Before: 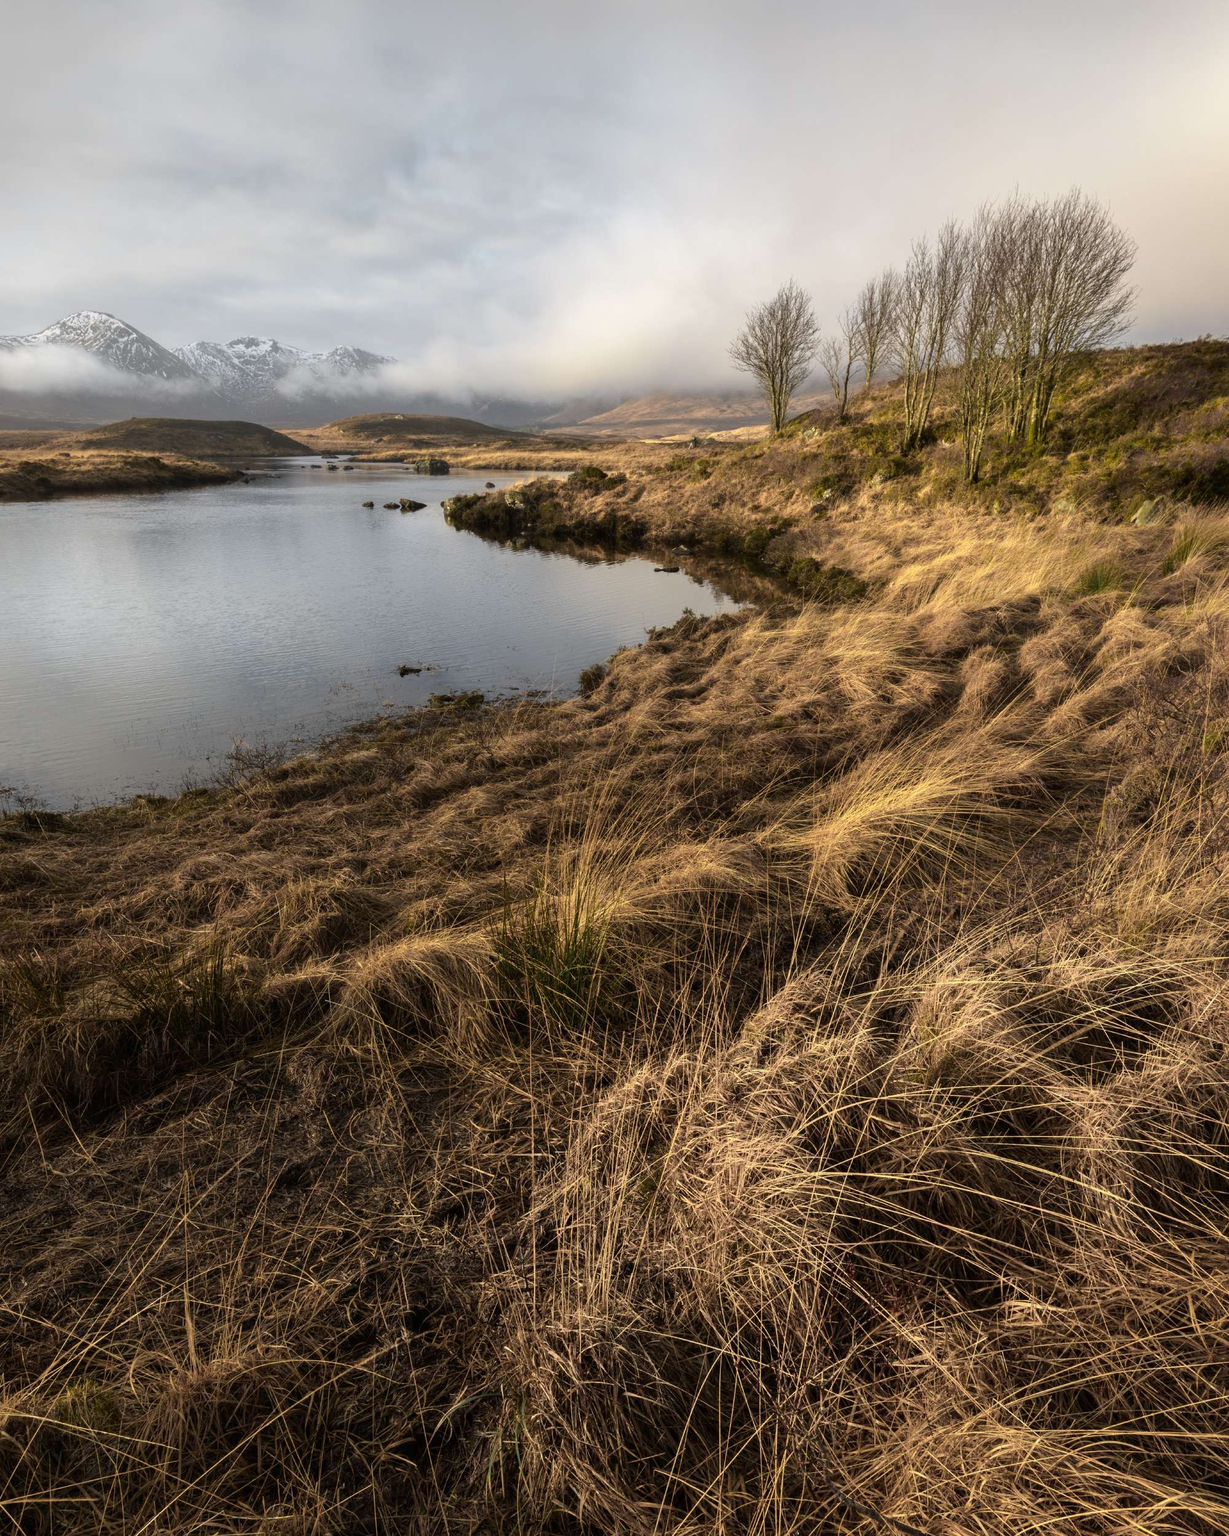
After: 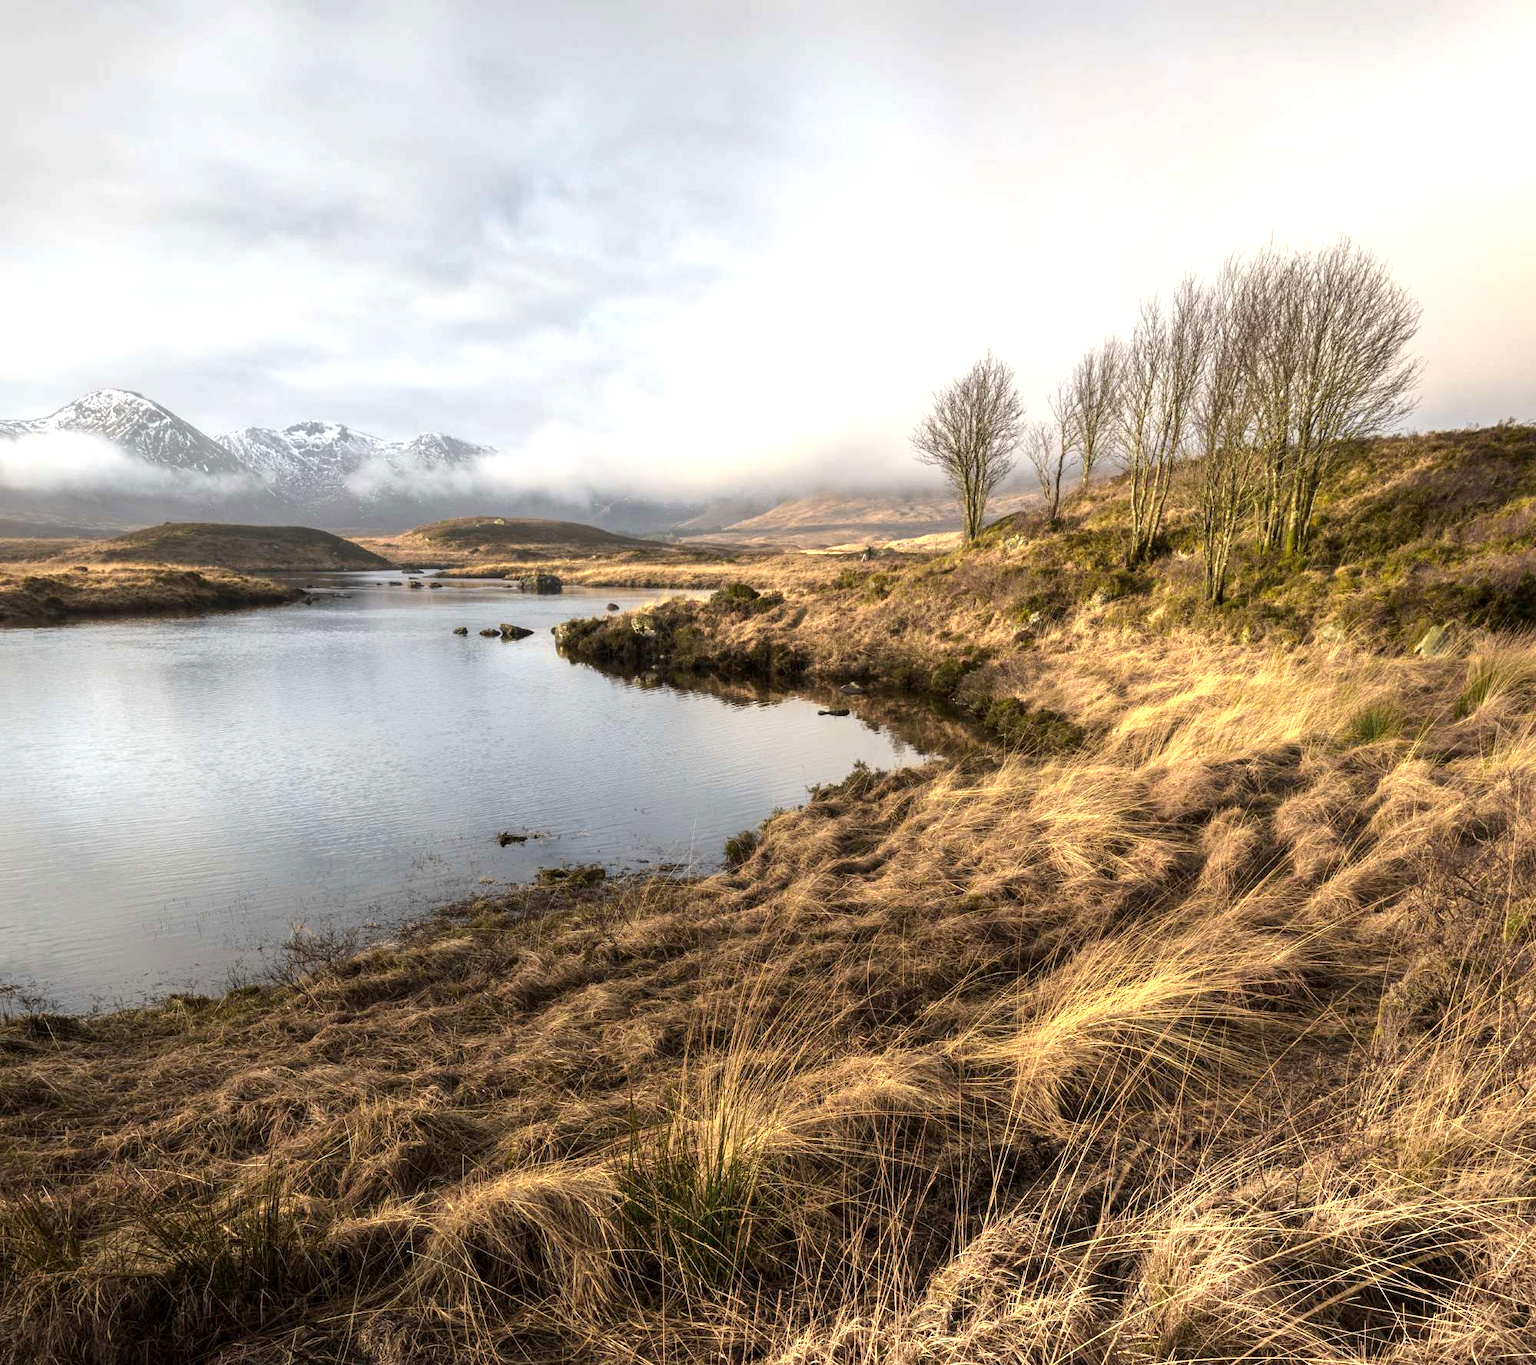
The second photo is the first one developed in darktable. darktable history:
crop: right 0%, bottom 28.894%
local contrast: highlights 101%, shadows 99%, detail 120%, midtone range 0.2
exposure: exposure 0.605 EV, compensate highlight preservation false
tone equalizer: on, module defaults
